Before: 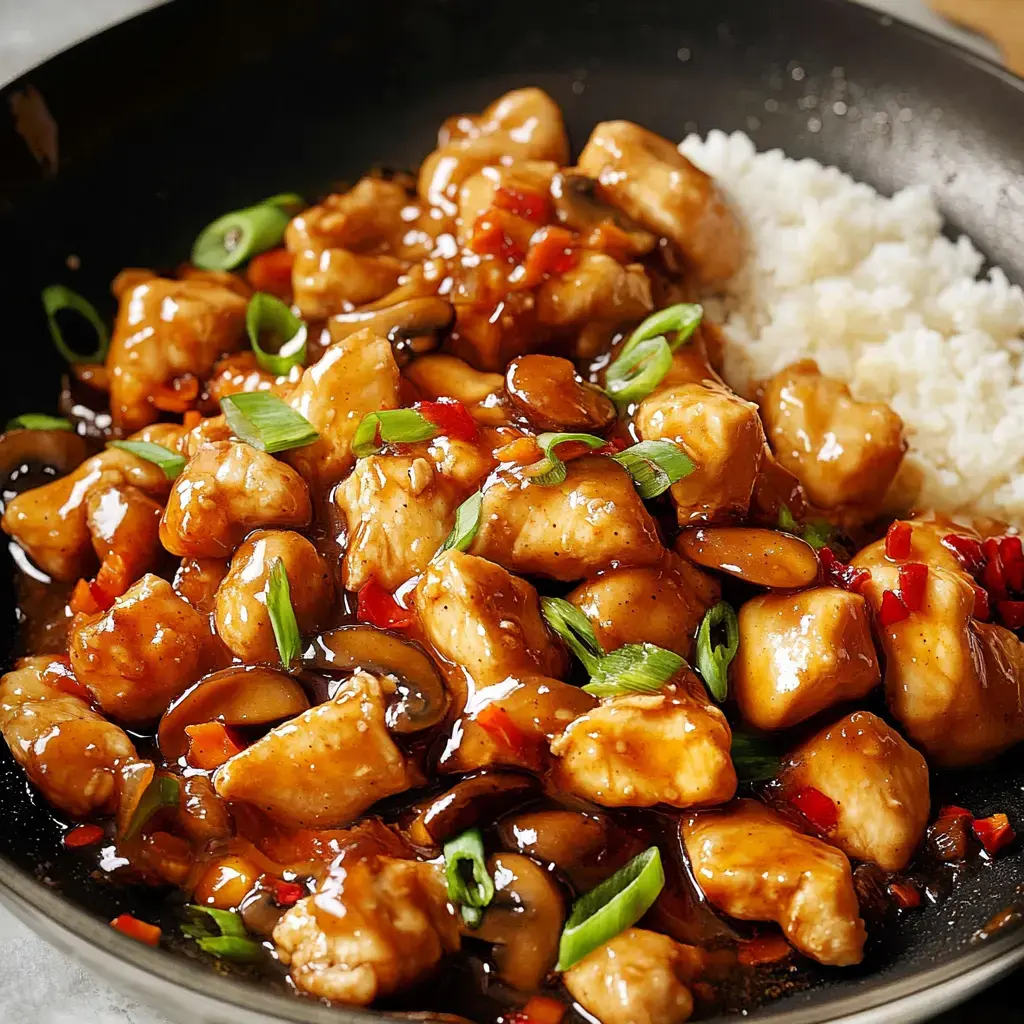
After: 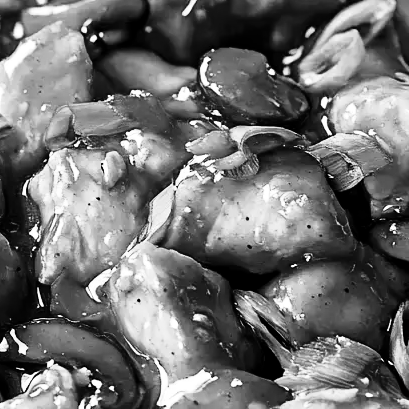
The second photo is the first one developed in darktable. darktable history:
crop: left 30%, top 30%, right 30%, bottom 30%
contrast brightness saturation: brightness -0.25, saturation 0.2
tone equalizer: on, module defaults
base curve: curves: ch0 [(0, 0) (0.028, 0.03) (0.121, 0.232) (0.46, 0.748) (0.859, 0.968) (1, 1)], preserve colors none
color calibration: output gray [0.267, 0.423, 0.267, 0], illuminant same as pipeline (D50), adaptation none (bypass)
contrast equalizer: y [[0.5, 0.5, 0.544, 0.569, 0.5, 0.5], [0.5 ×6], [0.5 ×6], [0 ×6], [0 ×6]]
